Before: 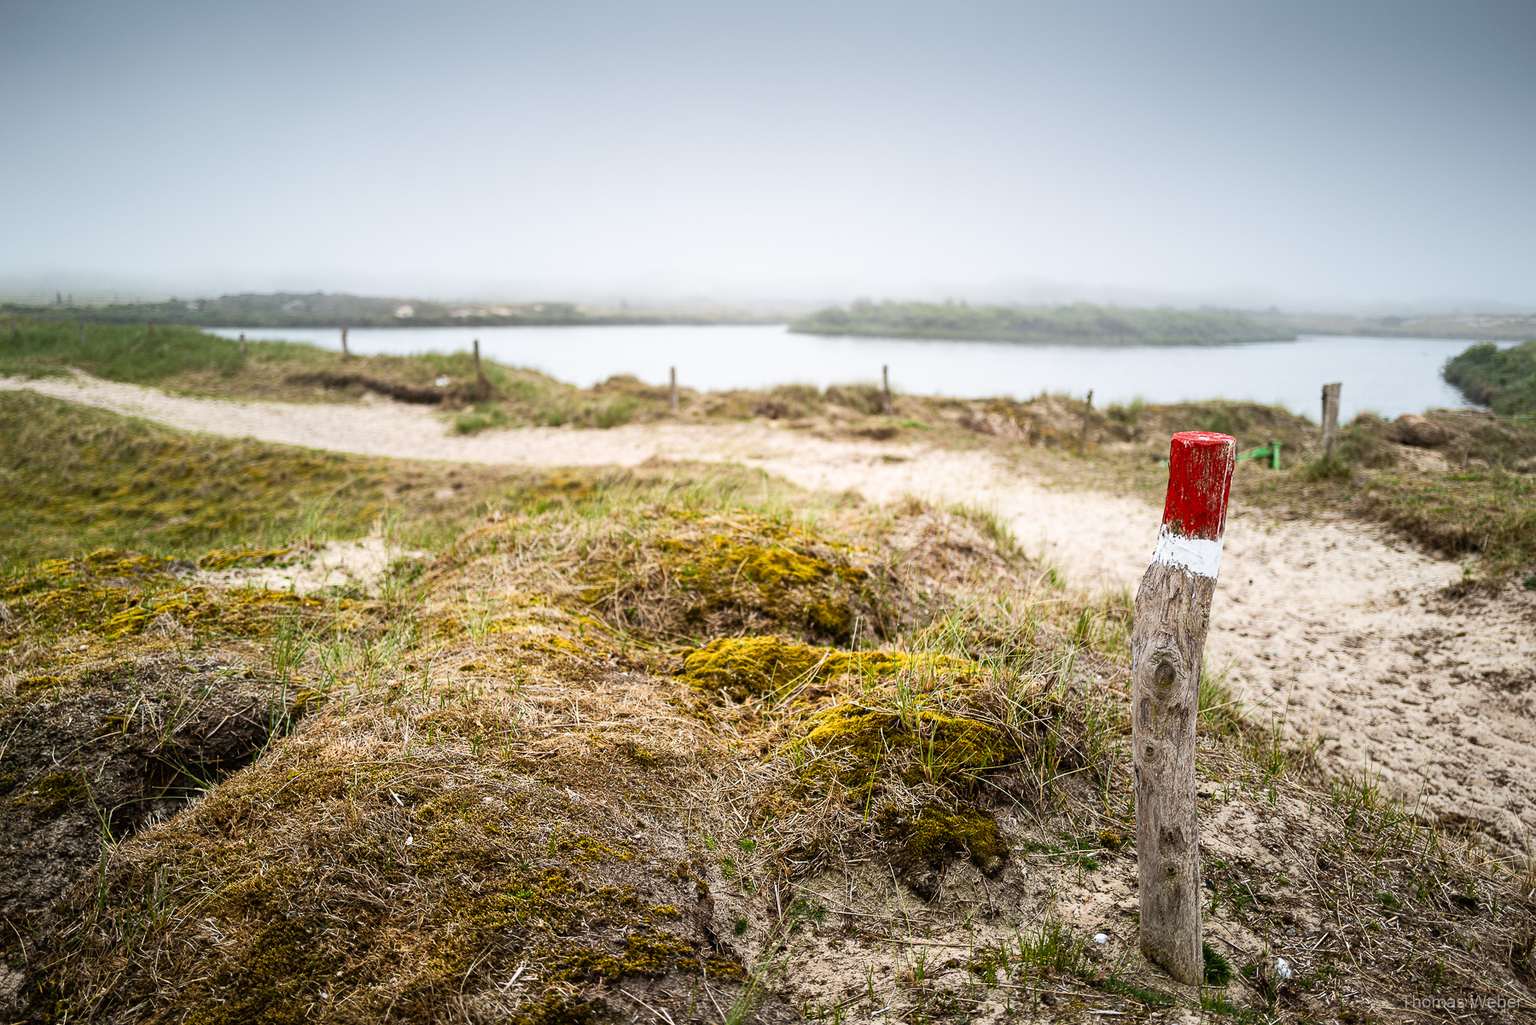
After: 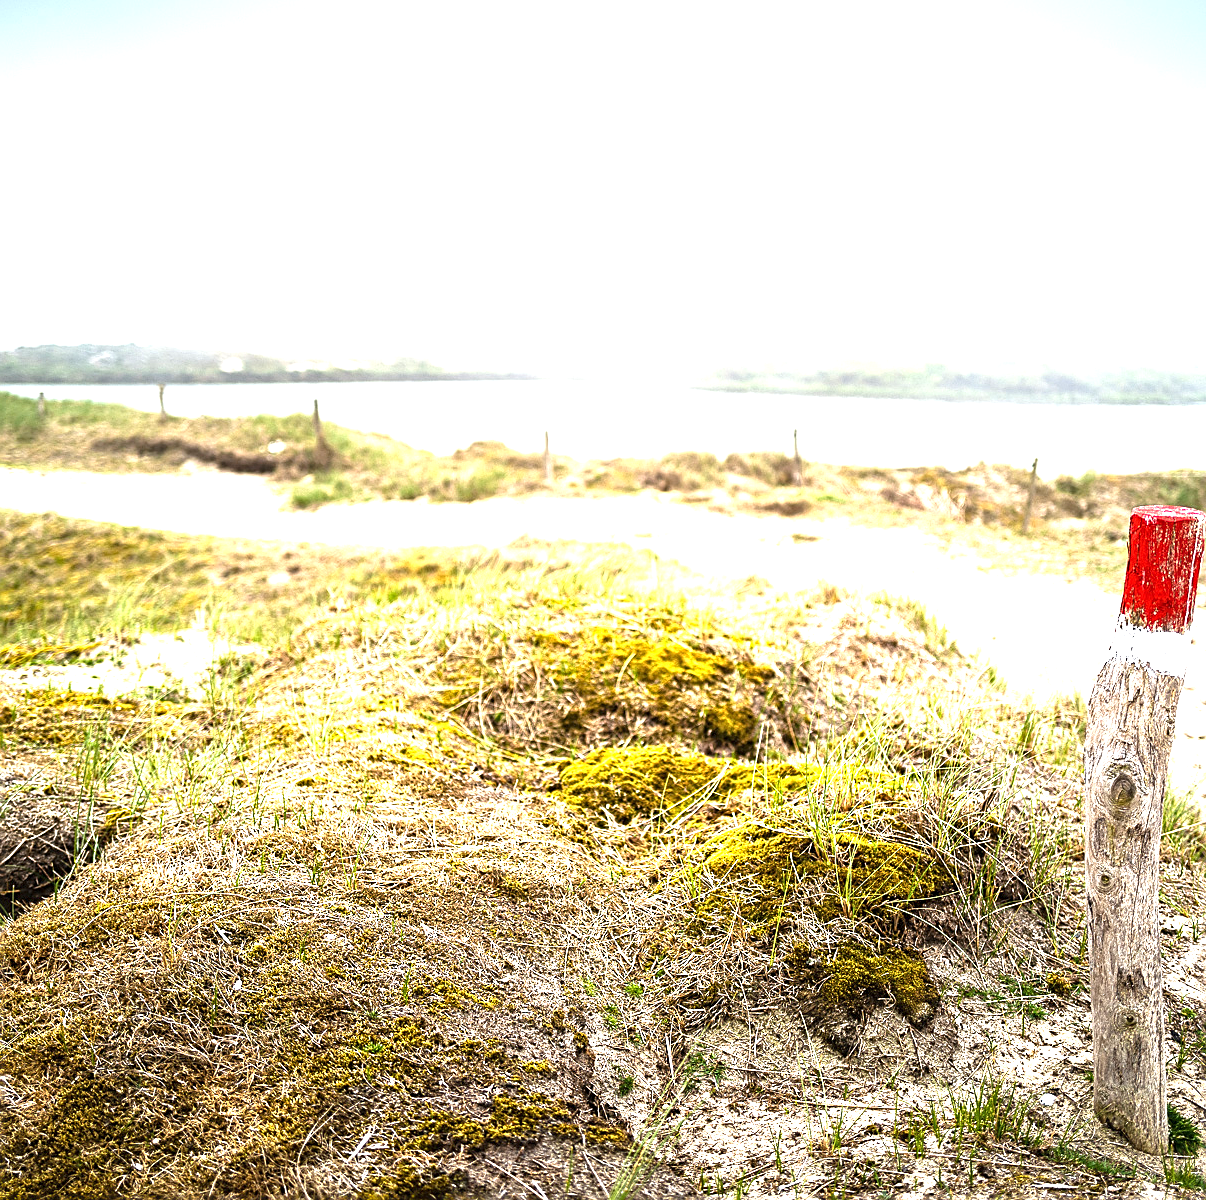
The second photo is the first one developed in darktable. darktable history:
exposure: black level correction 0, exposure 1.445 EV, compensate exposure bias true, compensate highlight preservation false
crop and rotate: left 13.497%, right 19.455%
sharpen: on, module defaults
